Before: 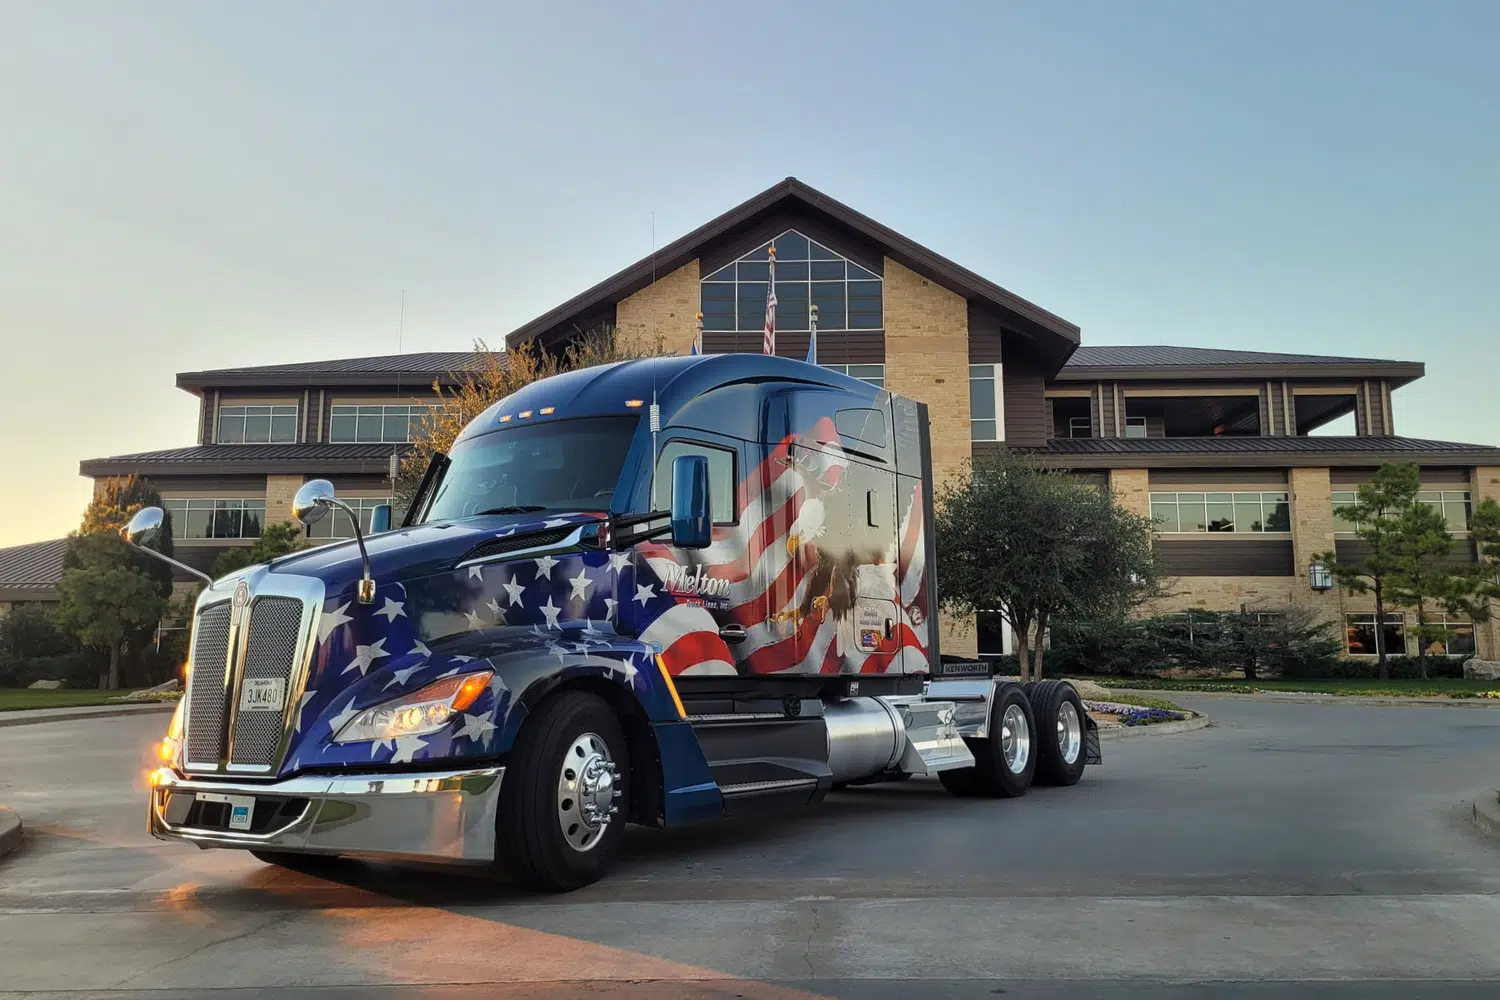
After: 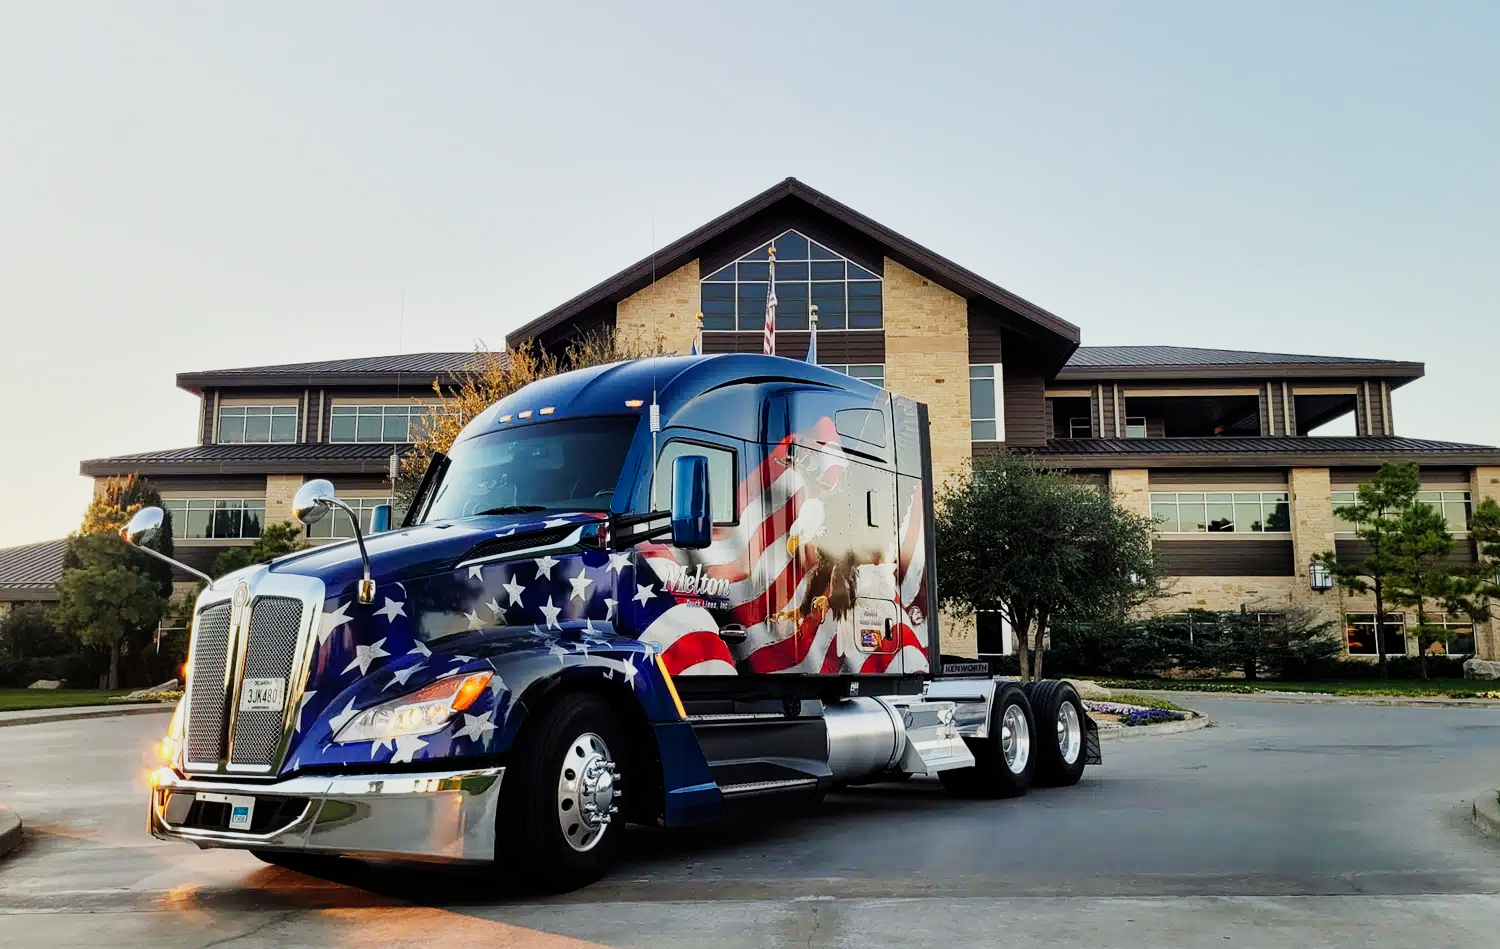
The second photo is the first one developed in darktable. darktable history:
sigmoid: contrast 1.8, skew -0.2, preserve hue 0%, red attenuation 0.1, red rotation 0.035, green attenuation 0.1, green rotation -0.017, blue attenuation 0.15, blue rotation -0.052, base primaries Rec2020
exposure: black level correction 0.001, exposure 0.5 EV, compensate exposure bias true, compensate highlight preservation false
crop and rotate: top 0%, bottom 5.097%
